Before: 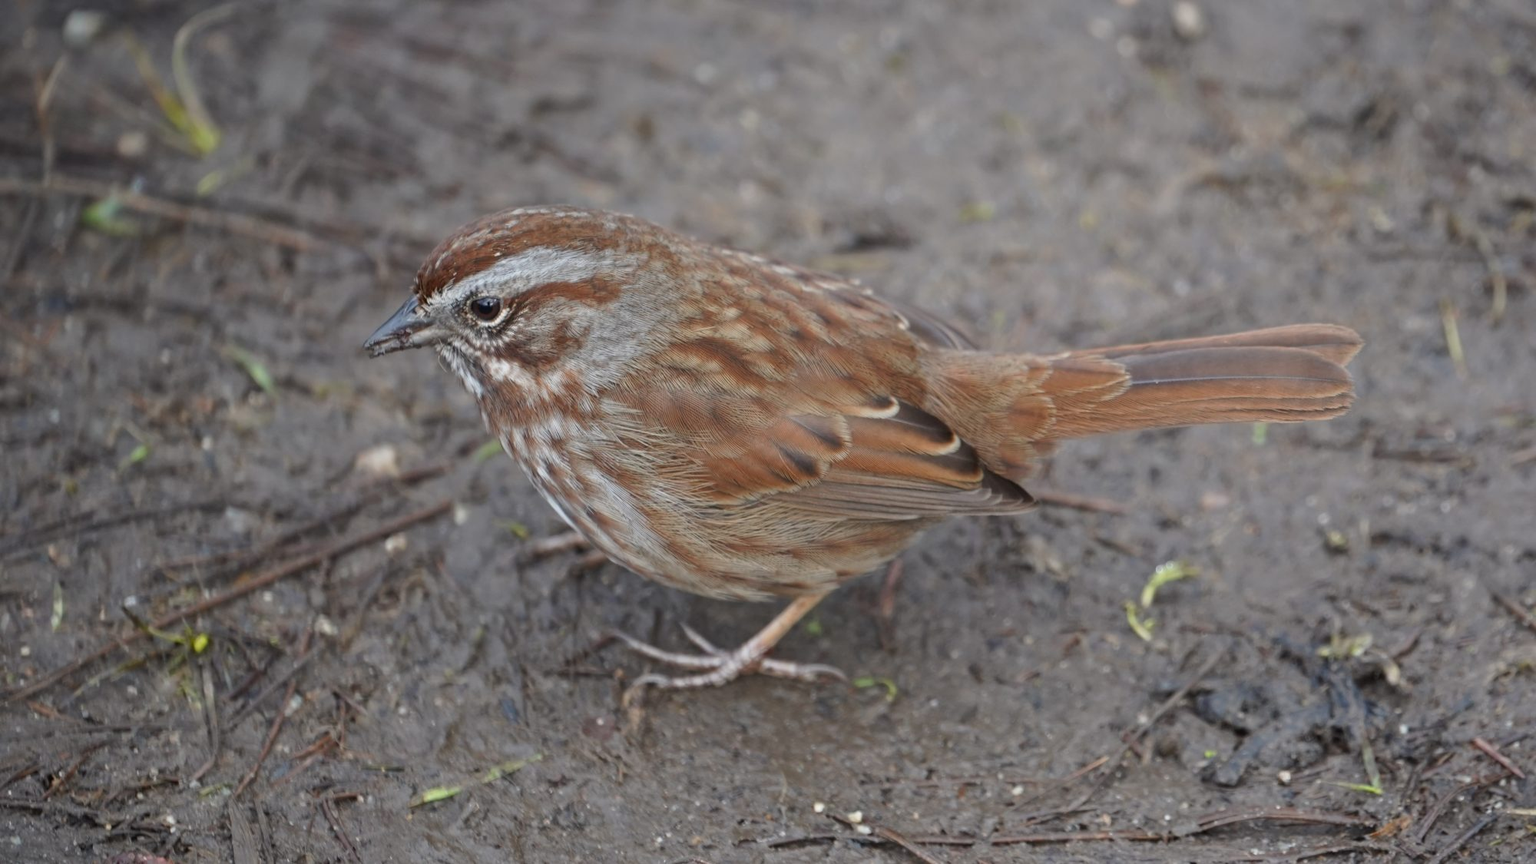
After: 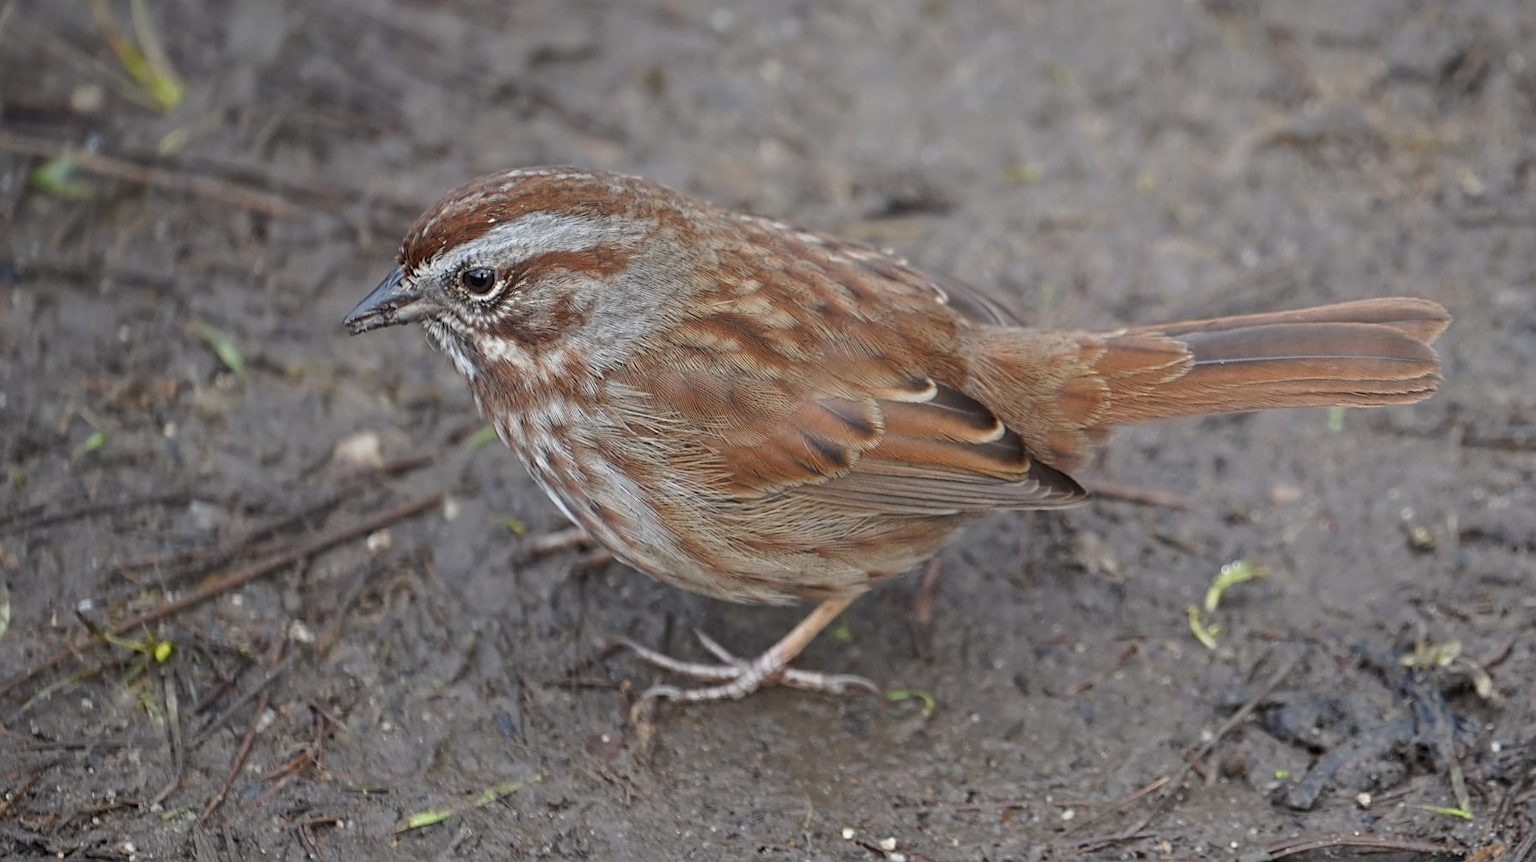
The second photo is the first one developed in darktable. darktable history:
levels: levels [0.016, 0.5, 0.996]
crop: left 3.508%, top 6.471%, right 6.23%, bottom 3.315%
sharpen: on, module defaults
